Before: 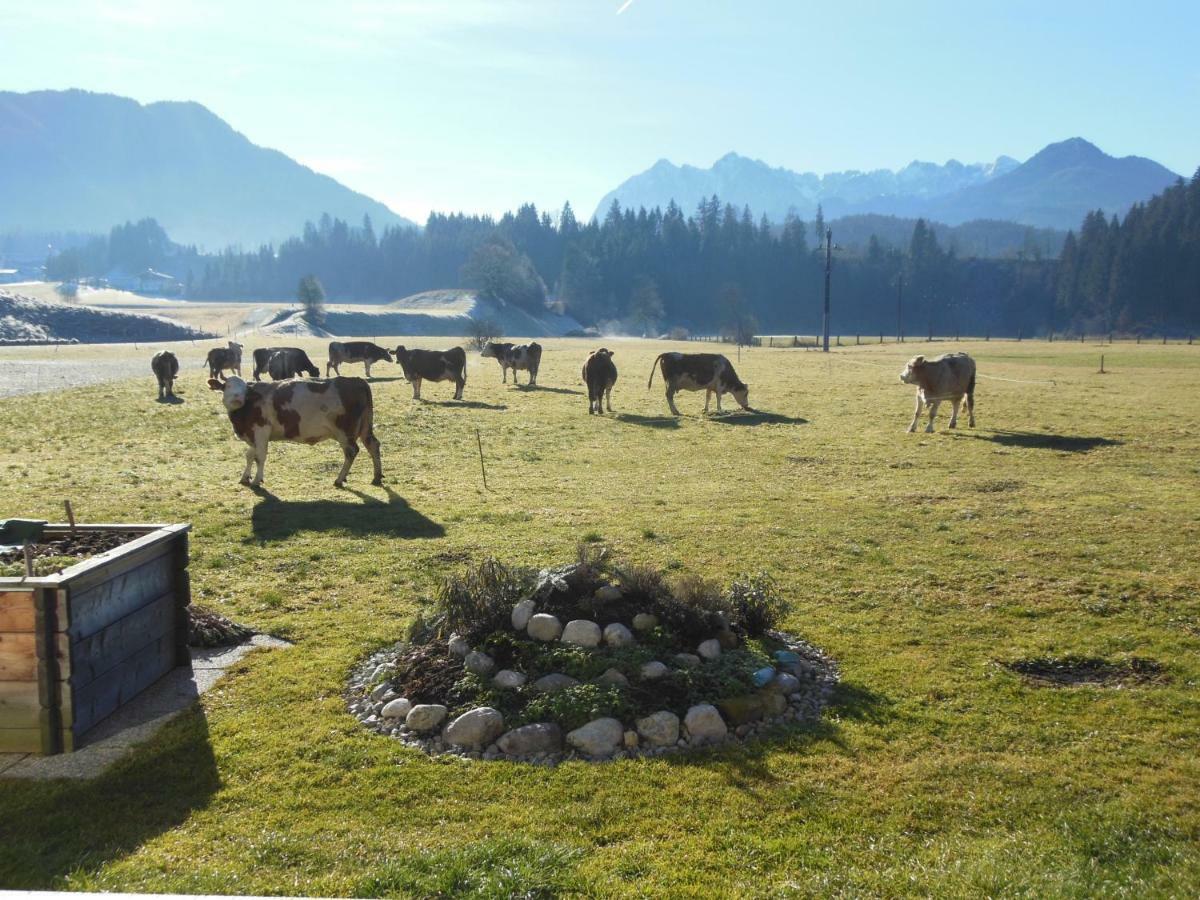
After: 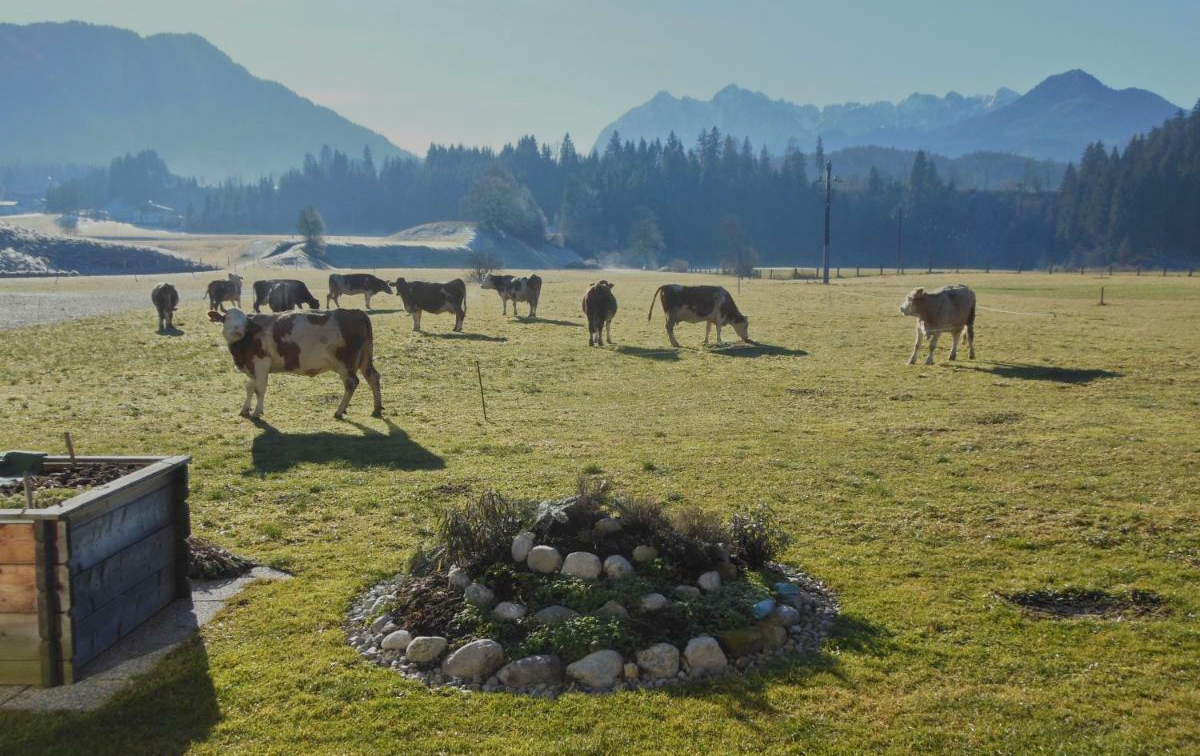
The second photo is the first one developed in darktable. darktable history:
crop: top 7.625%, bottom 8.027%
tone equalizer: -8 EV -0.002 EV, -7 EV 0.005 EV, -6 EV -0.008 EV, -5 EV 0.007 EV, -4 EV -0.042 EV, -3 EV -0.233 EV, -2 EV -0.662 EV, -1 EV -0.983 EV, +0 EV -0.969 EV, smoothing diameter 2%, edges refinement/feathering 20, mask exposure compensation -1.57 EV, filter diffusion 5
